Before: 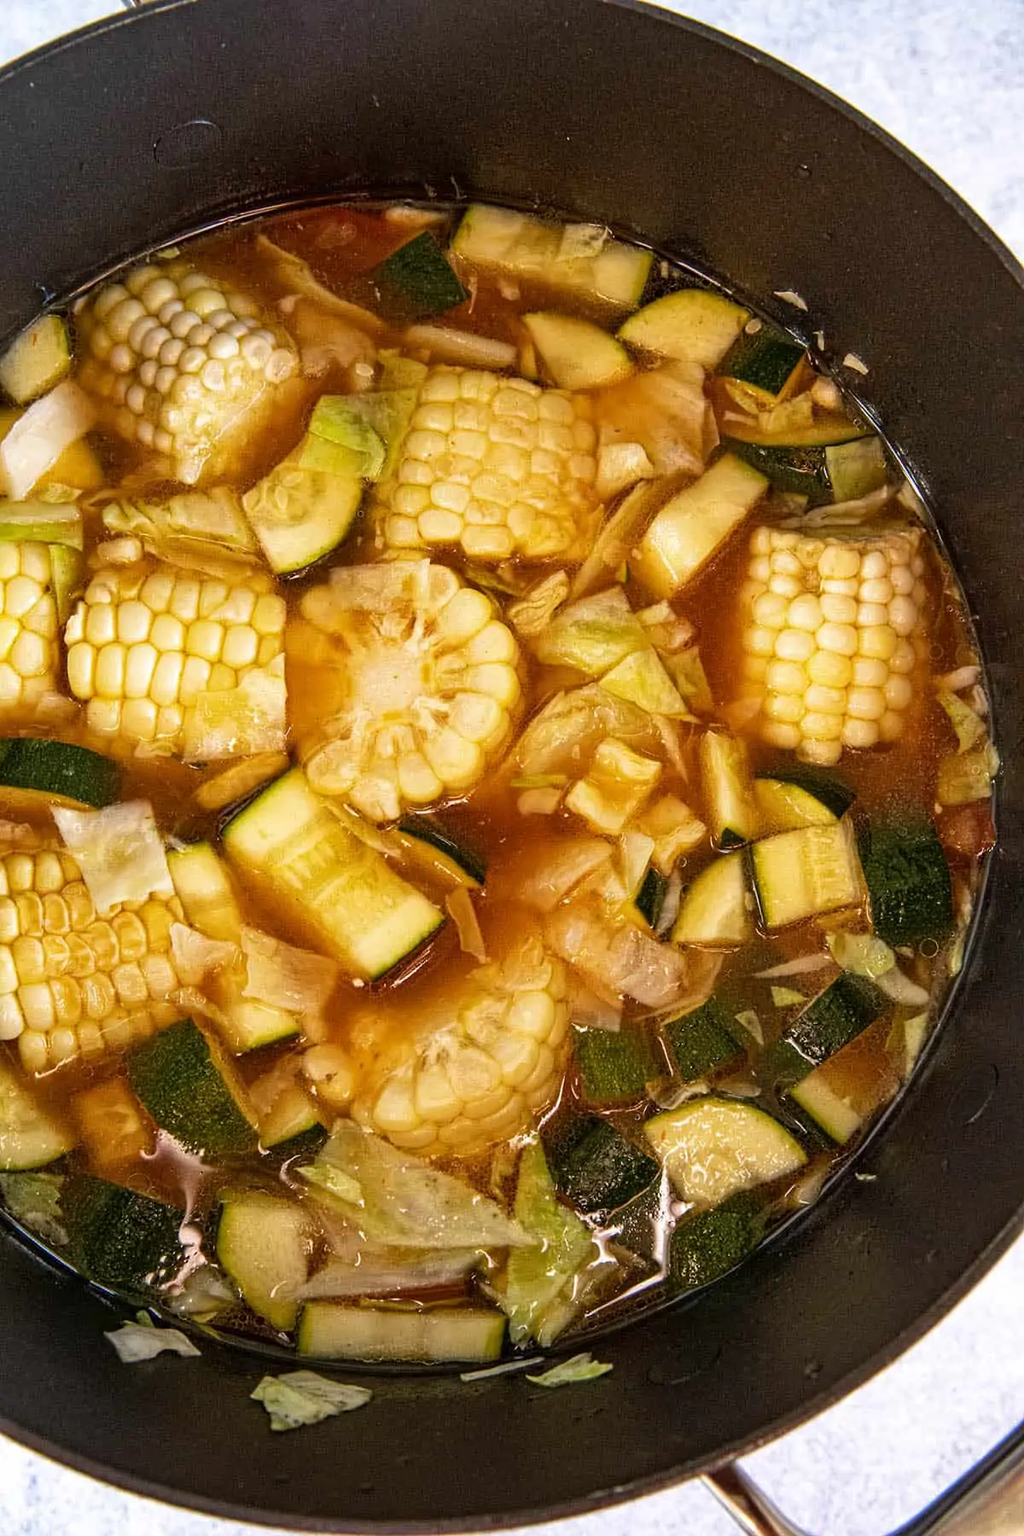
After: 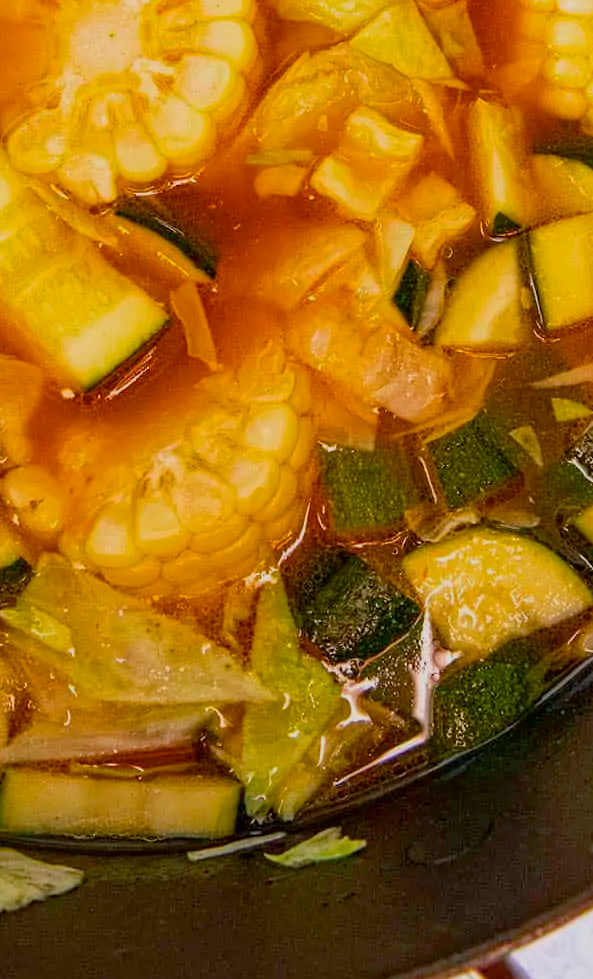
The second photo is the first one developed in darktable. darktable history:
color balance rgb: shadows lift › chroma 2.052%, shadows lift › hue 221.46°, perceptual saturation grading › global saturation 29.543%, contrast -20.455%
crop: left 29.373%, top 42.14%, right 21.197%, bottom 3.467%
